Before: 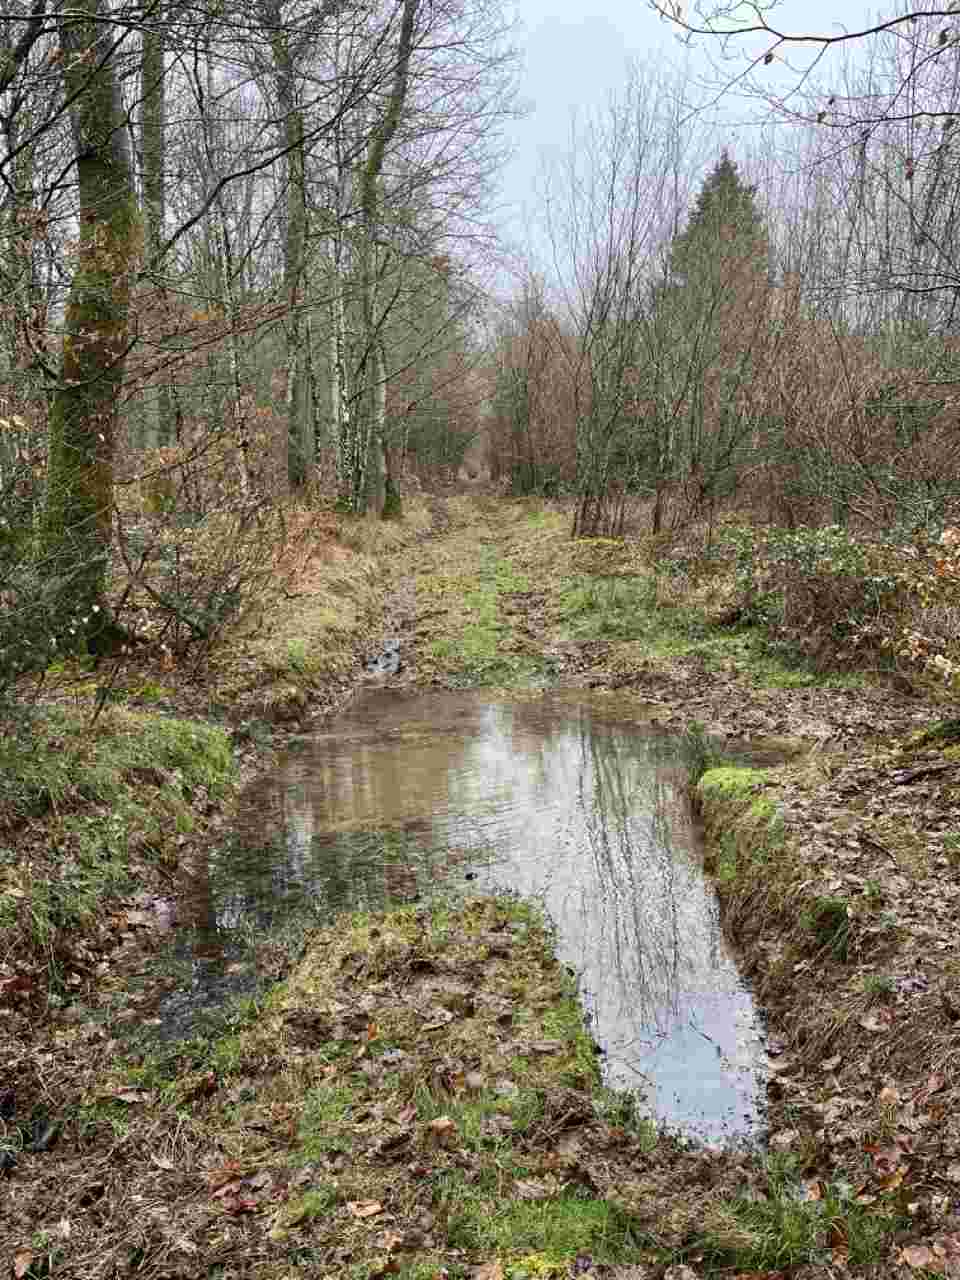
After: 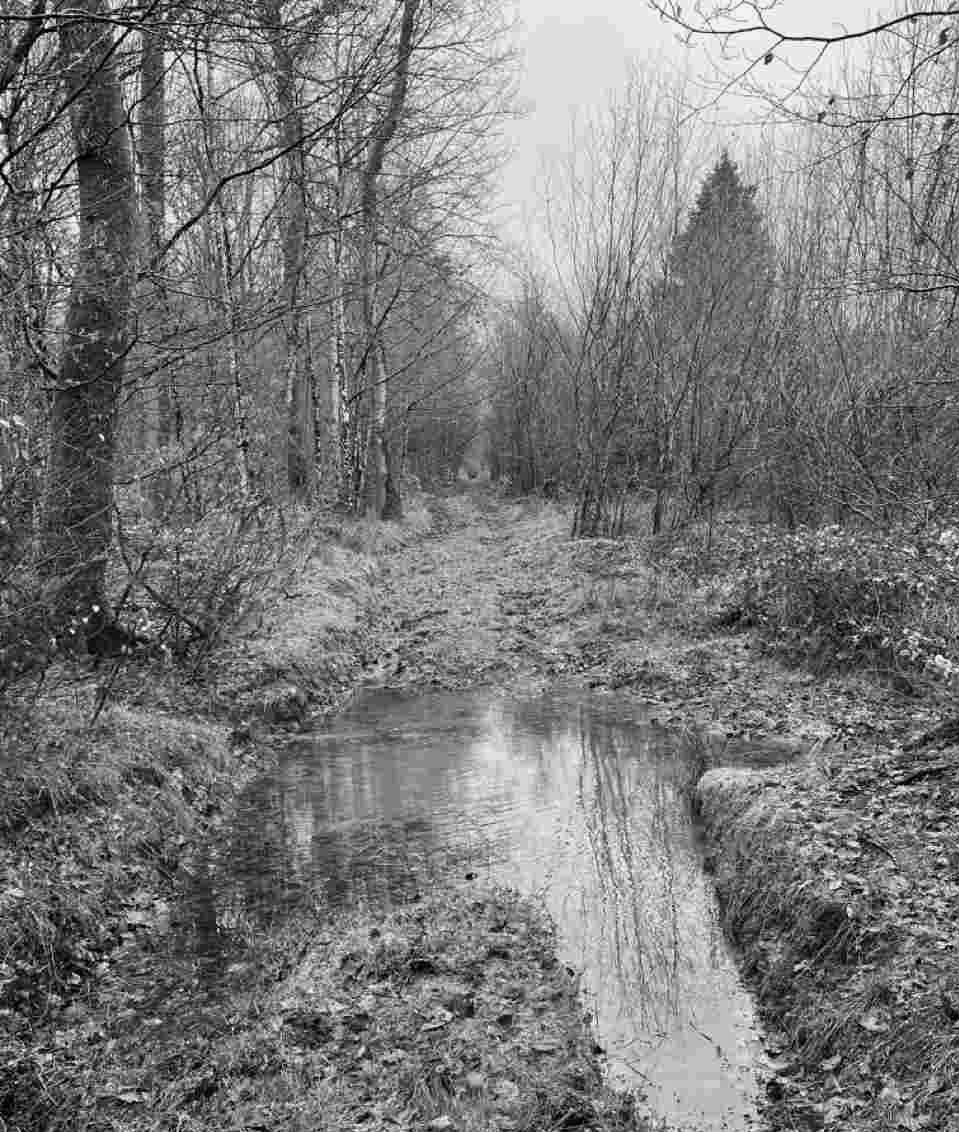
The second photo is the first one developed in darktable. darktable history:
monochrome: a 32, b 64, size 2.3
crop and rotate: top 0%, bottom 11.49%
